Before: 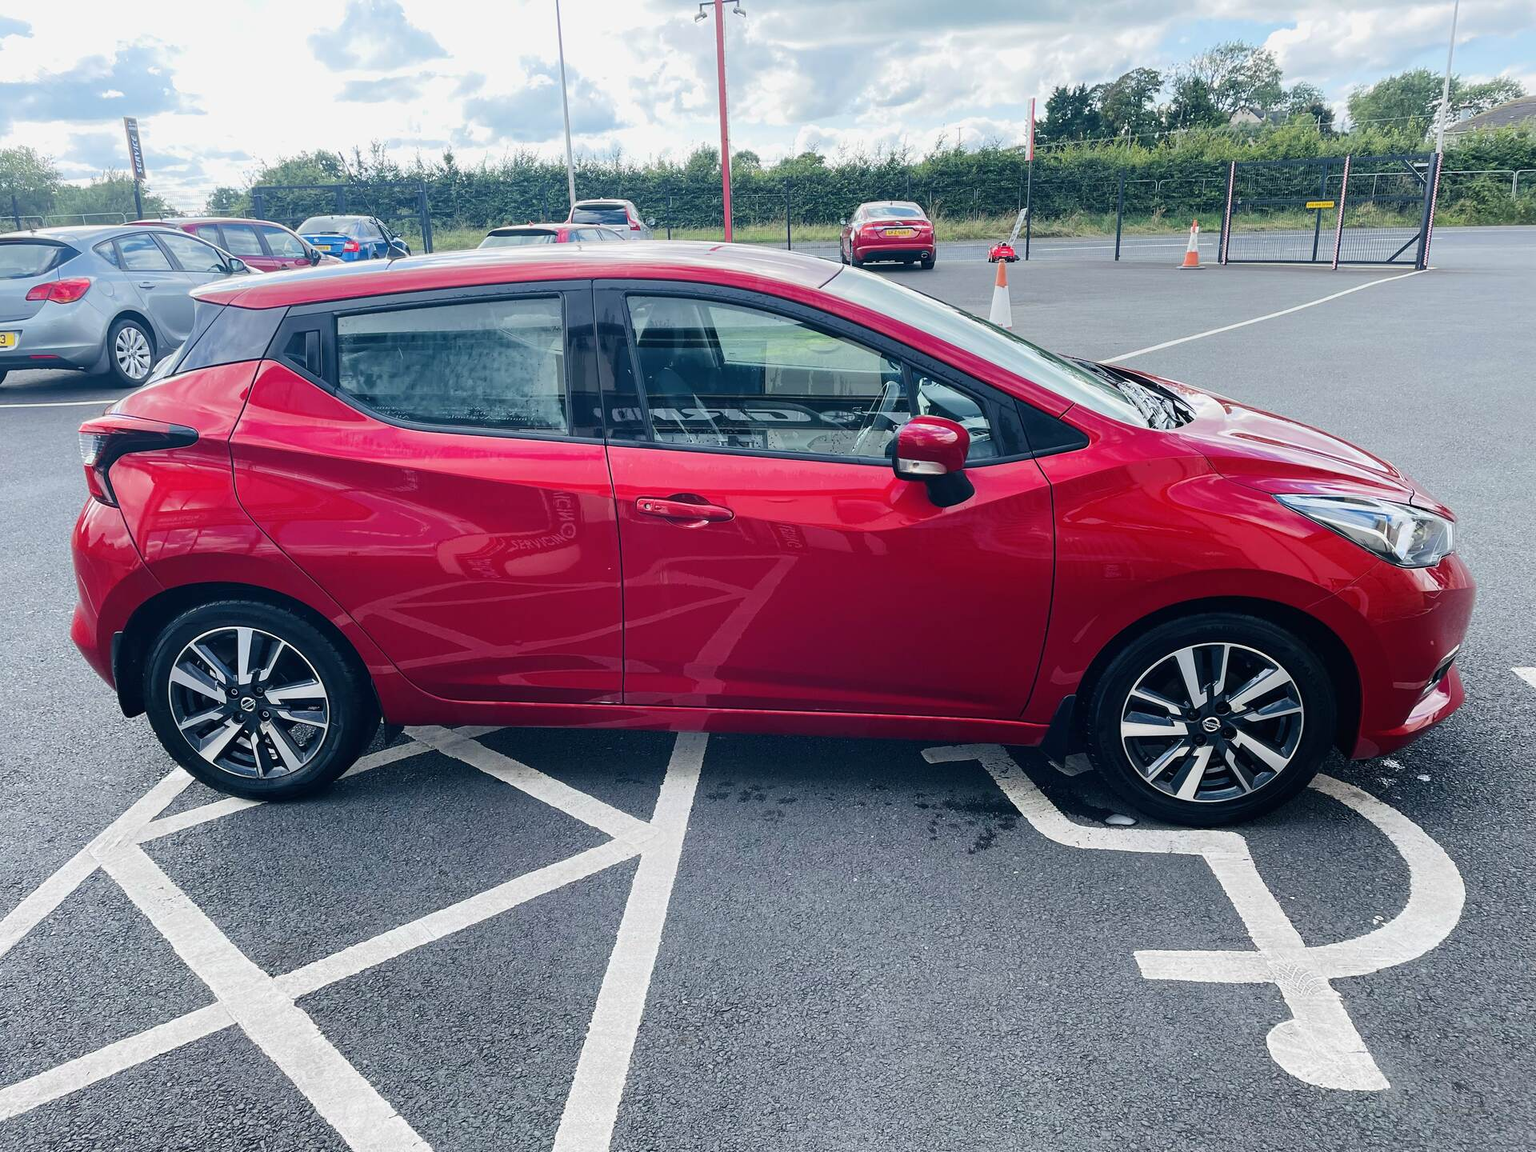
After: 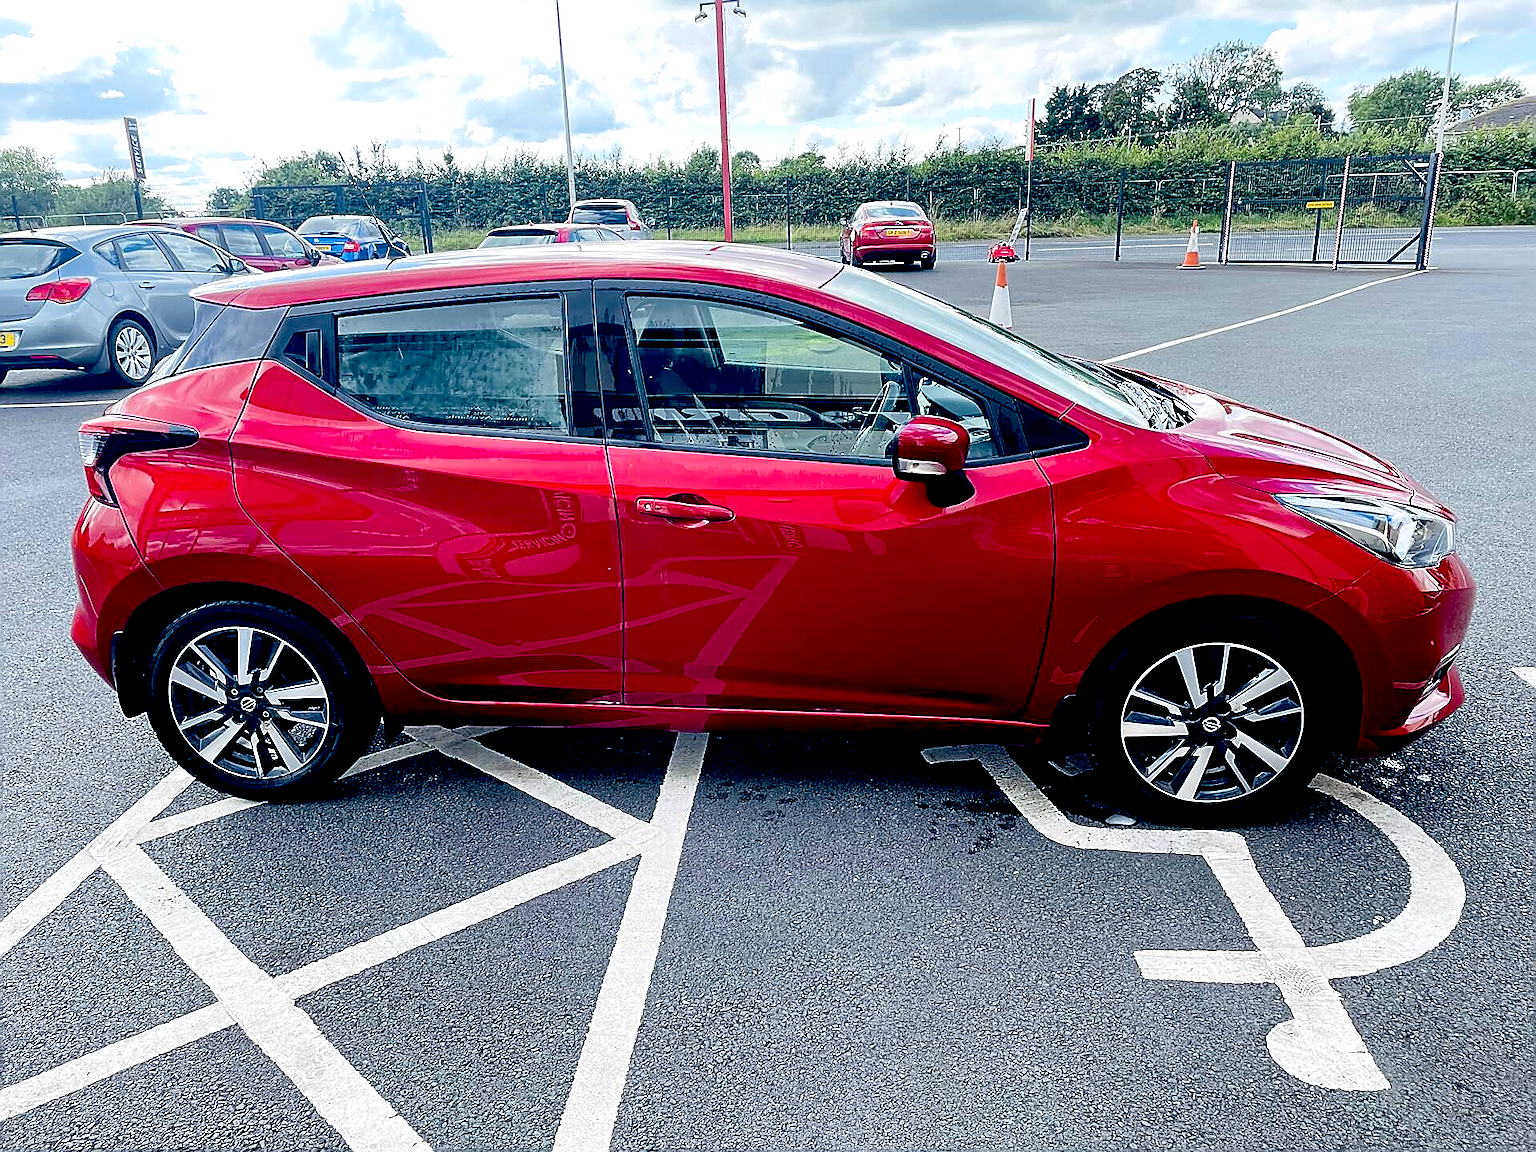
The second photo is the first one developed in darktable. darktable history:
sharpen: radius 1.4, amount 1.25, threshold 0.7
haze removal: compatibility mode true, adaptive false
exposure: black level correction 0.031, exposure 0.304 EV, compensate highlight preservation false
rotate and perspective: crop left 0, crop top 0
